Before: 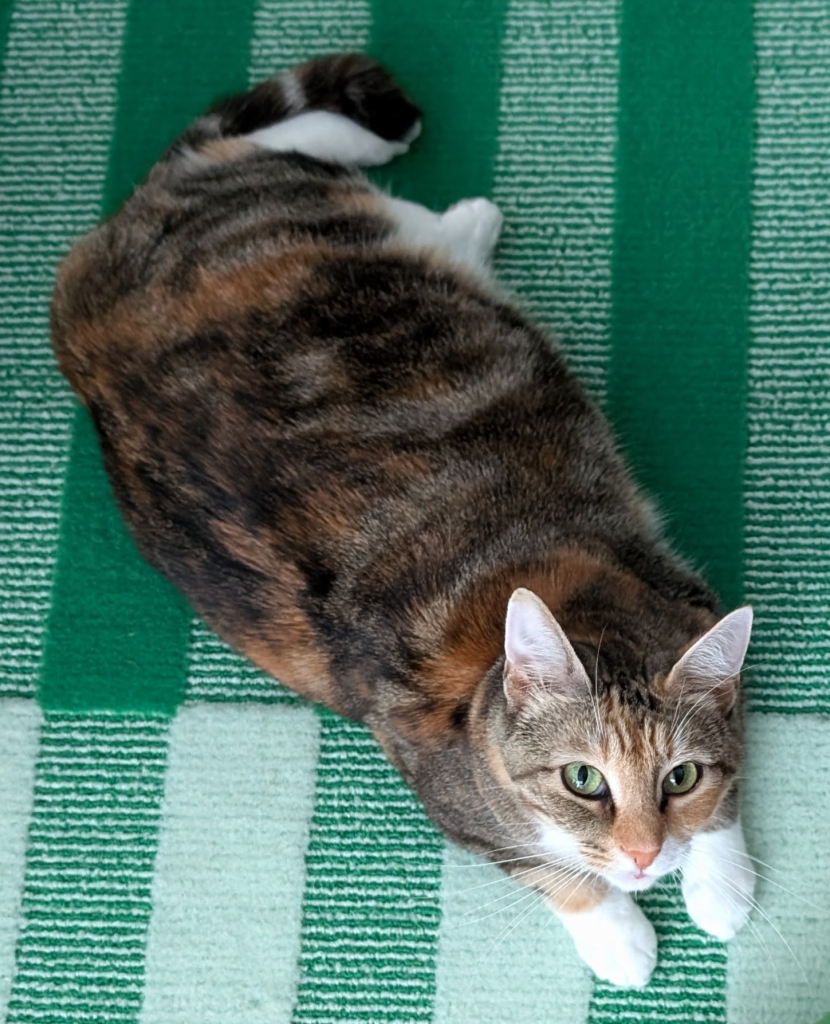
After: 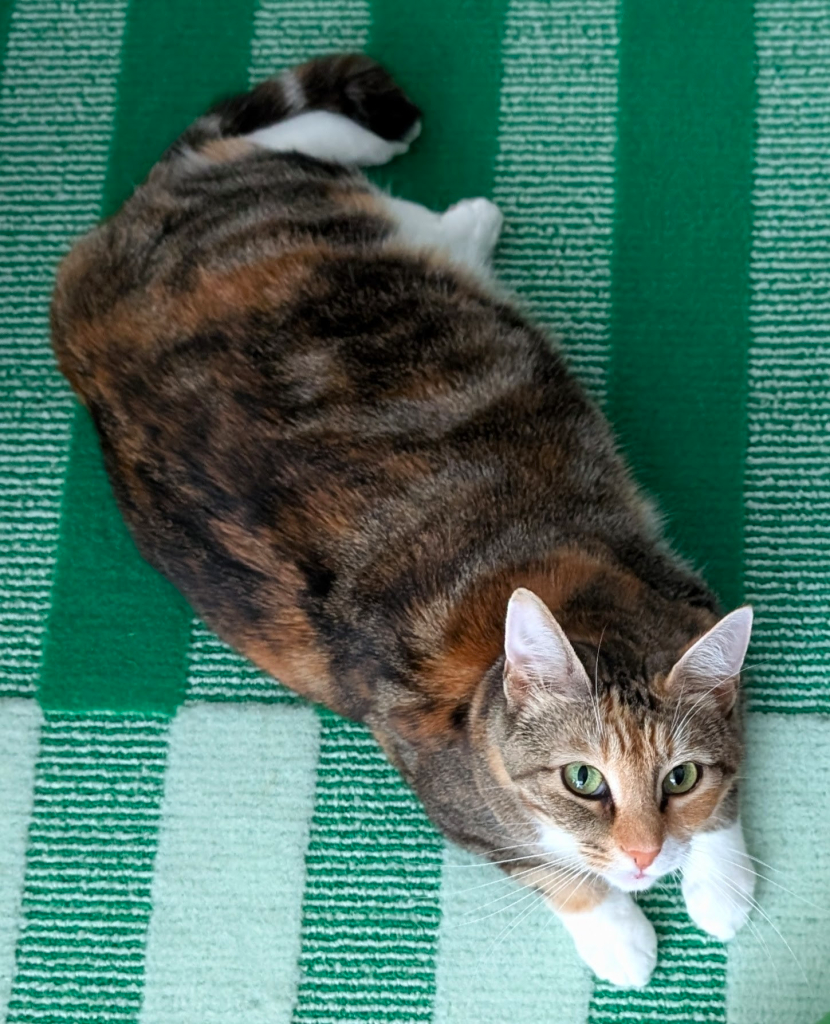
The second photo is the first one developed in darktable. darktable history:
contrast brightness saturation: contrast 0.038, saturation 0.158
